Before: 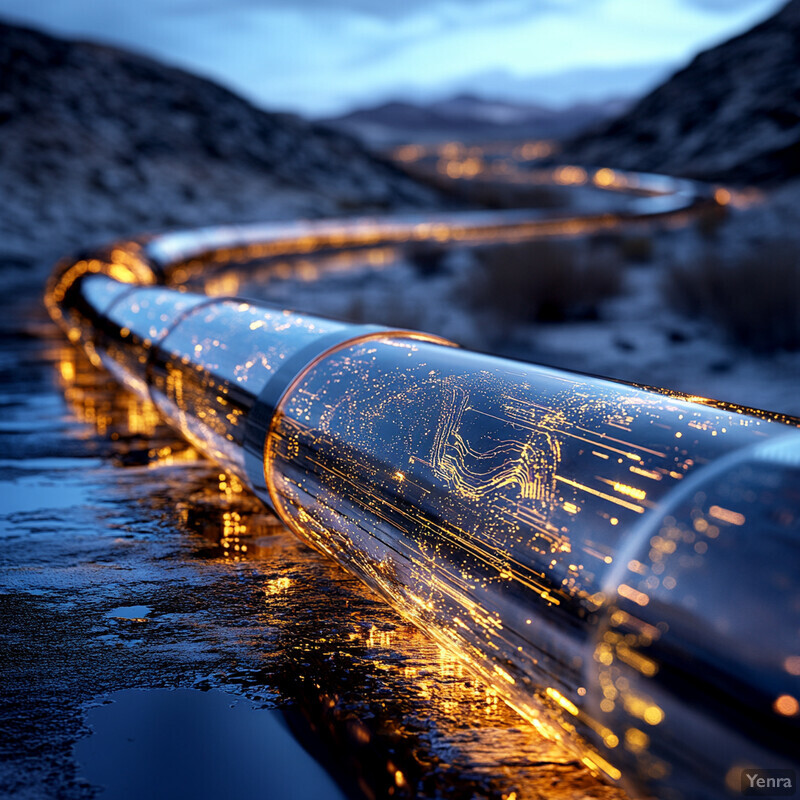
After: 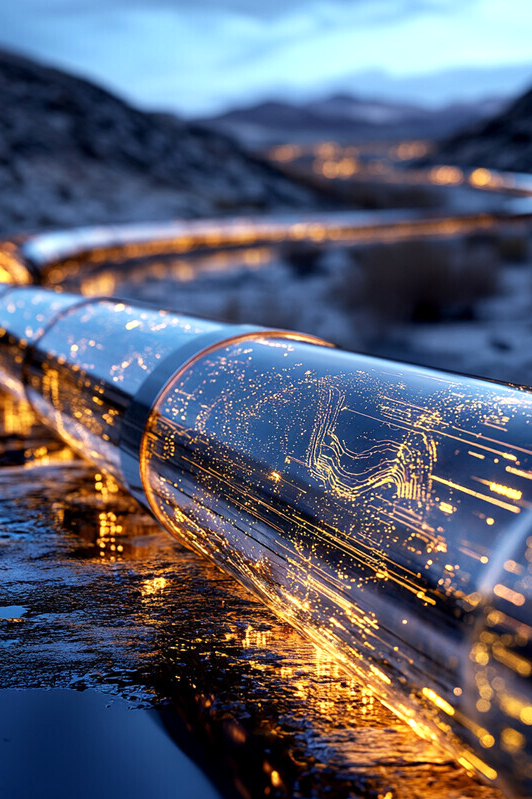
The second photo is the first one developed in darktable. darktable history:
crop and rotate: left 15.624%, right 17.765%
exposure: exposure 0.128 EV, compensate highlight preservation false
